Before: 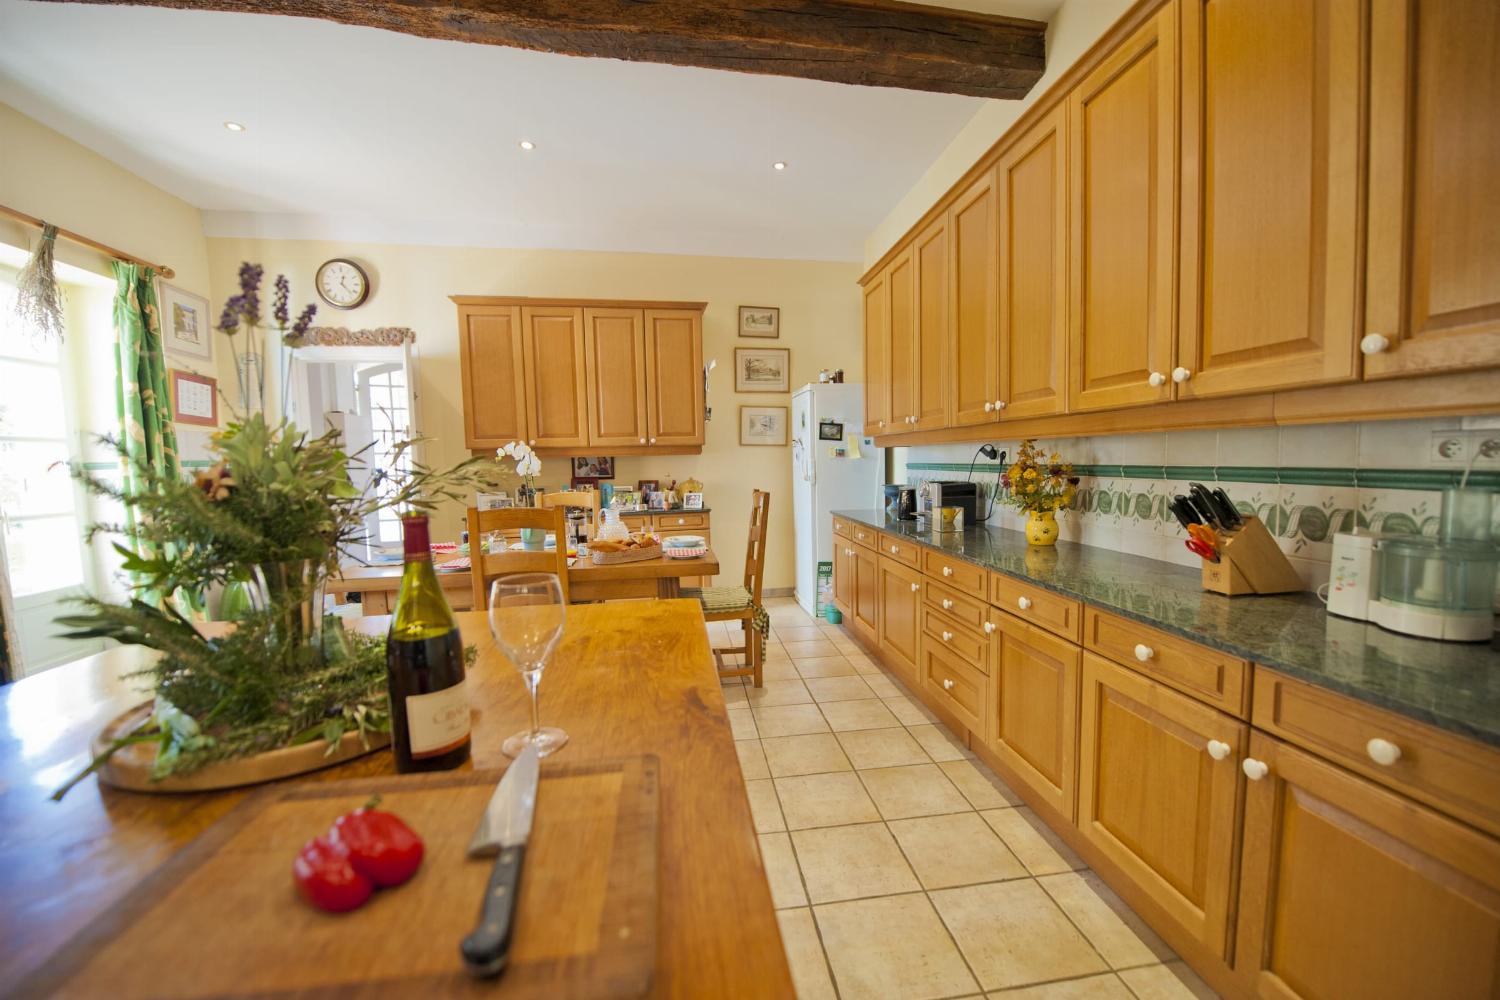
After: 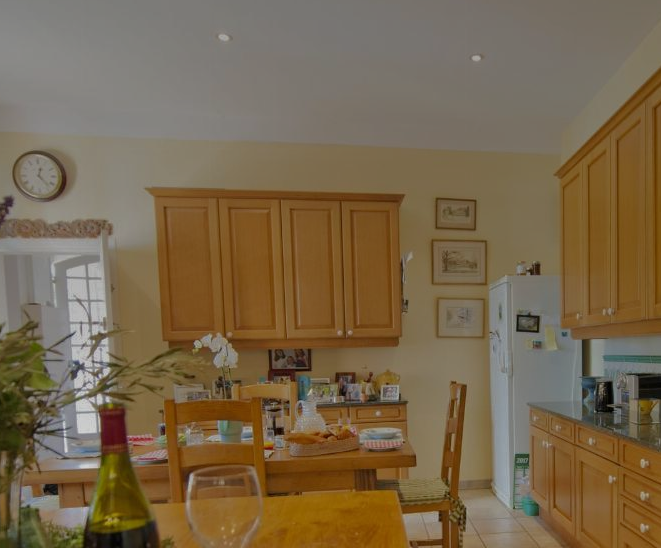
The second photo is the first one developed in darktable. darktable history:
crop: left 20.248%, top 10.86%, right 35.675%, bottom 34.321%
base curve: curves: ch0 [(0, 0) (0.826, 0.587) (1, 1)]
graduated density: rotation 5.63°, offset 76.9
